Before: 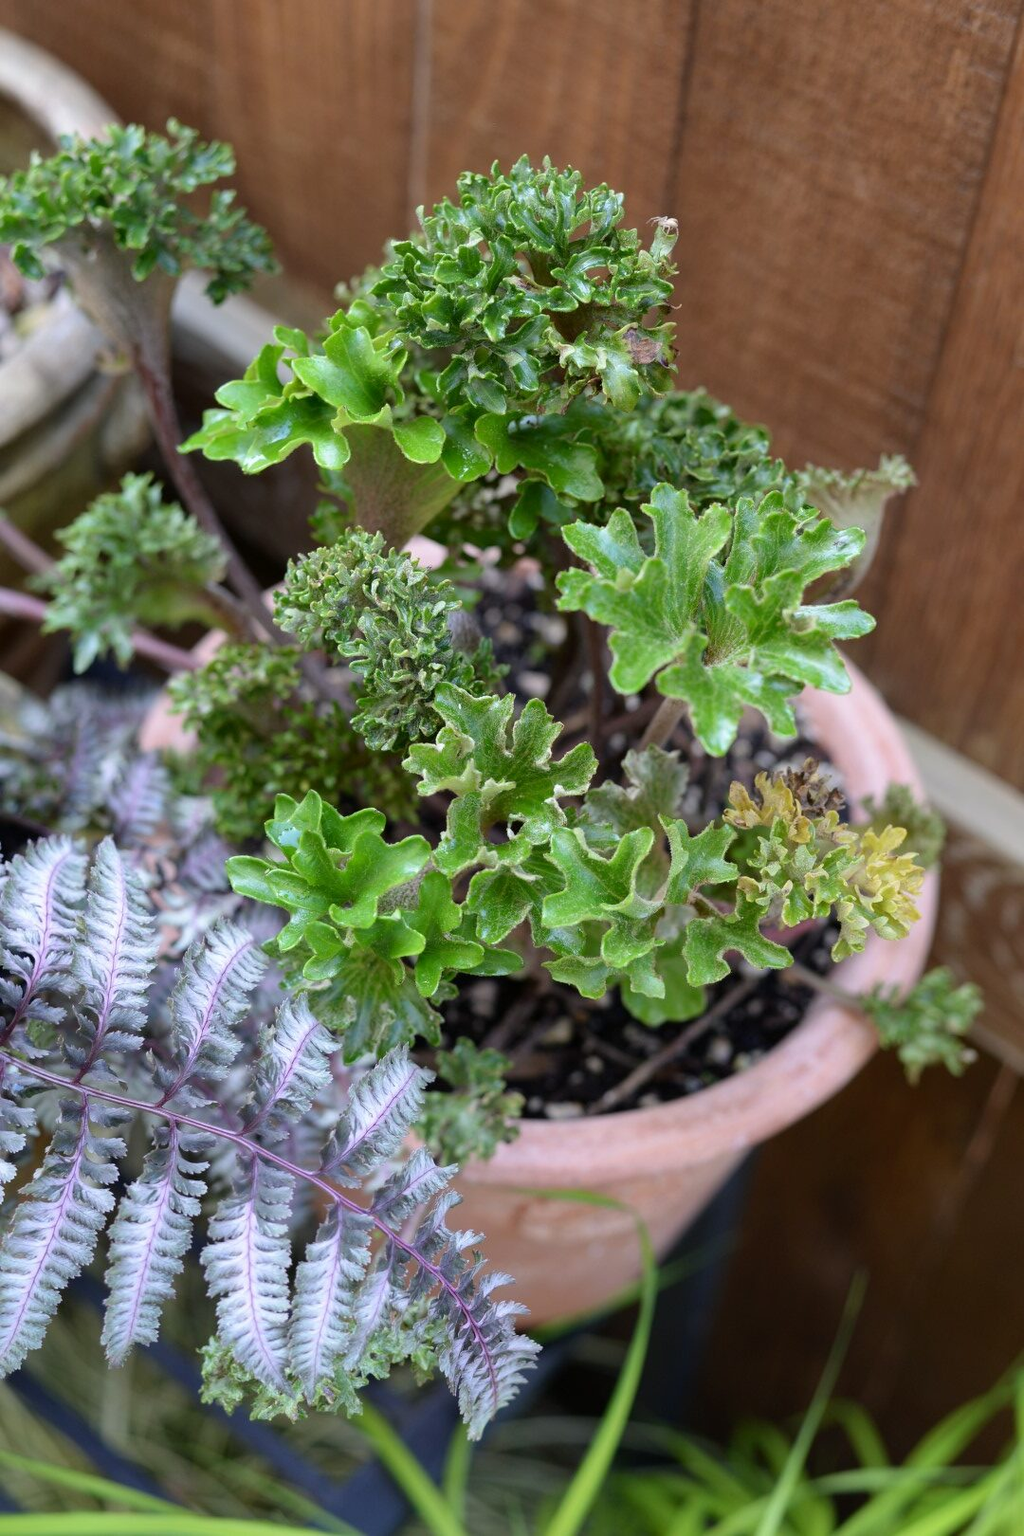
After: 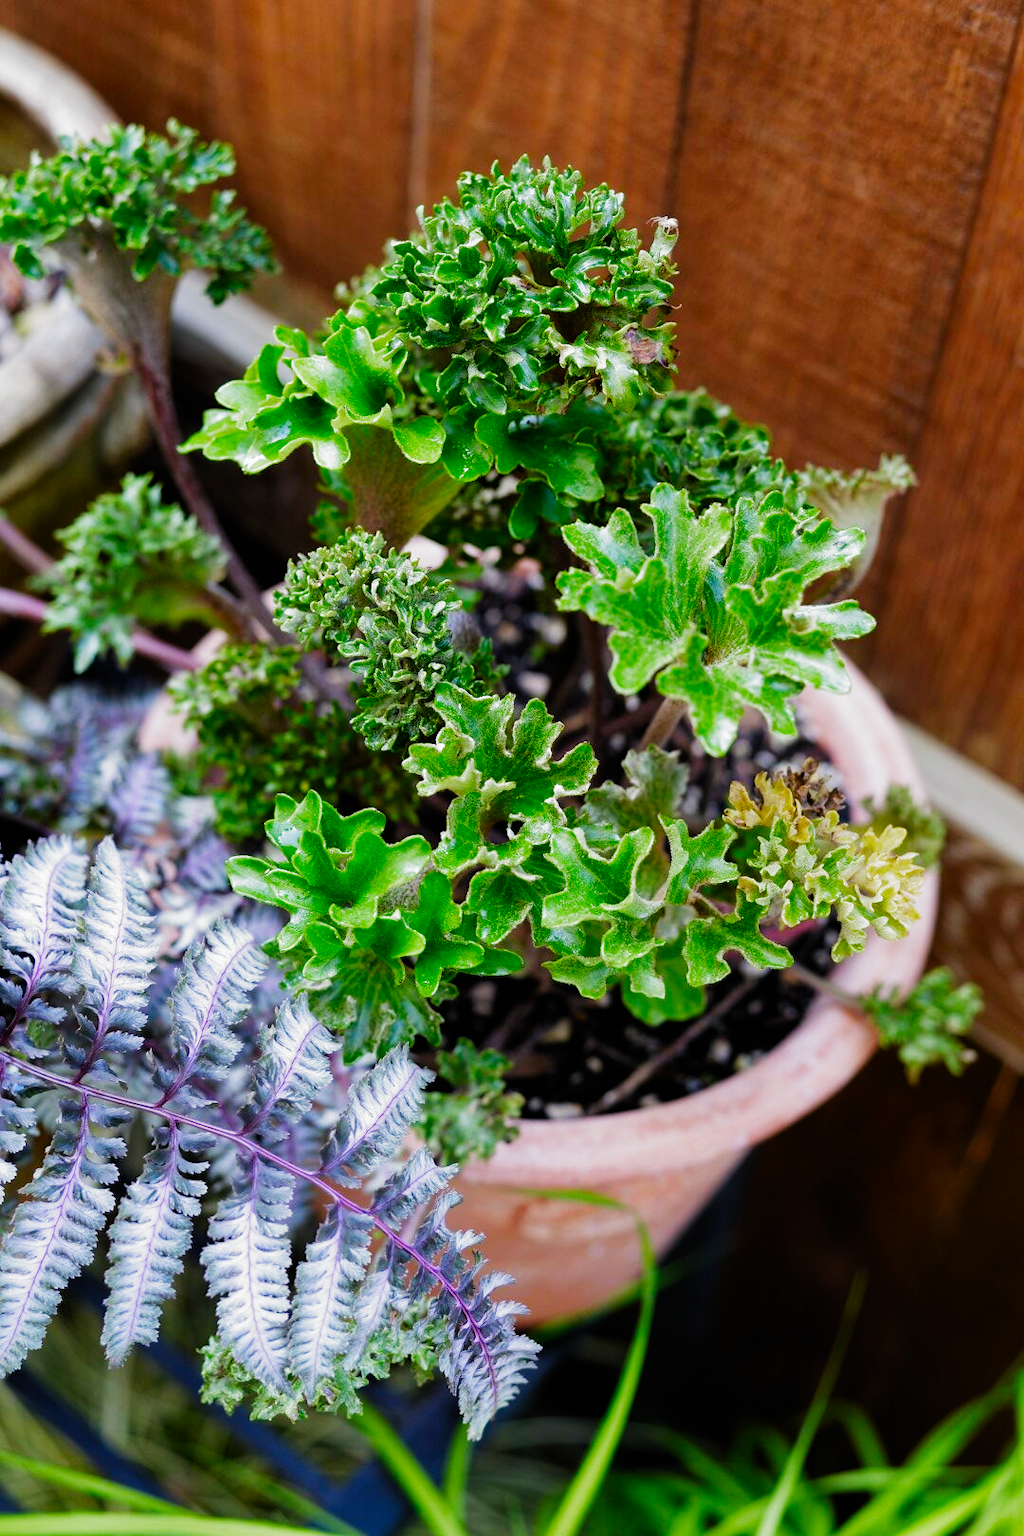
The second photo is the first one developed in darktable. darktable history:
filmic rgb: black relative exposure -6.43 EV, white relative exposure 2.43 EV, threshold 3 EV, hardness 5.27, latitude 0.1%, contrast 1.425, highlights saturation mix 2%, preserve chrominance no, color science v5 (2021), contrast in shadows safe, contrast in highlights safe, enable highlight reconstruction true
color correction: saturation 1.32
